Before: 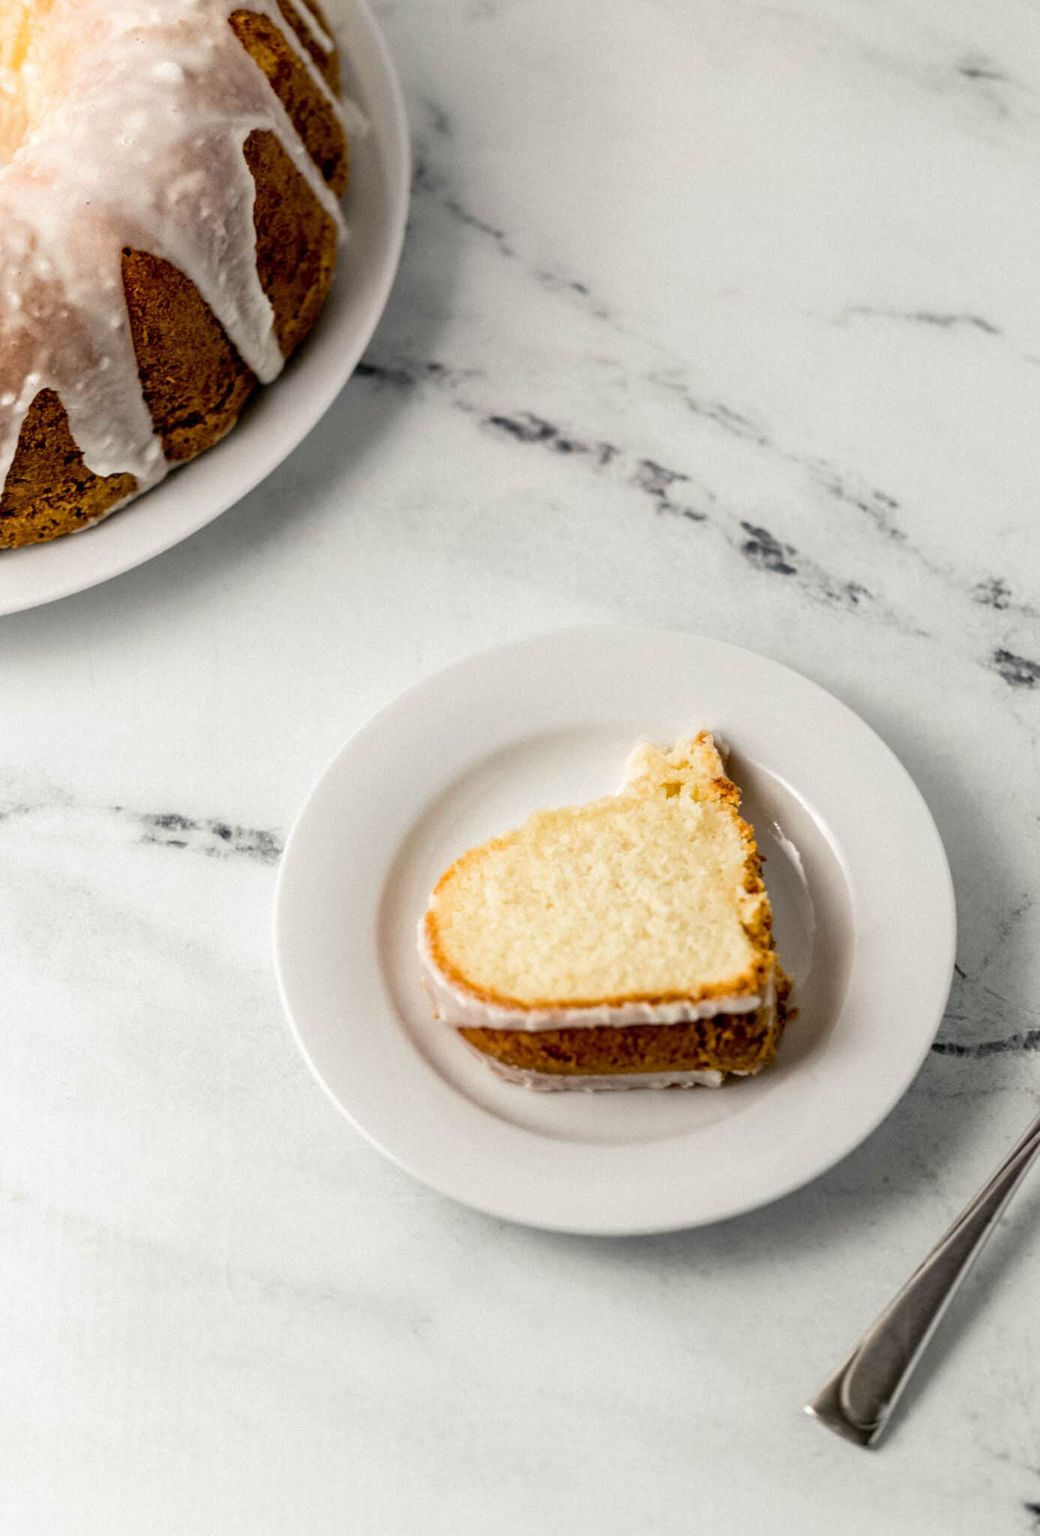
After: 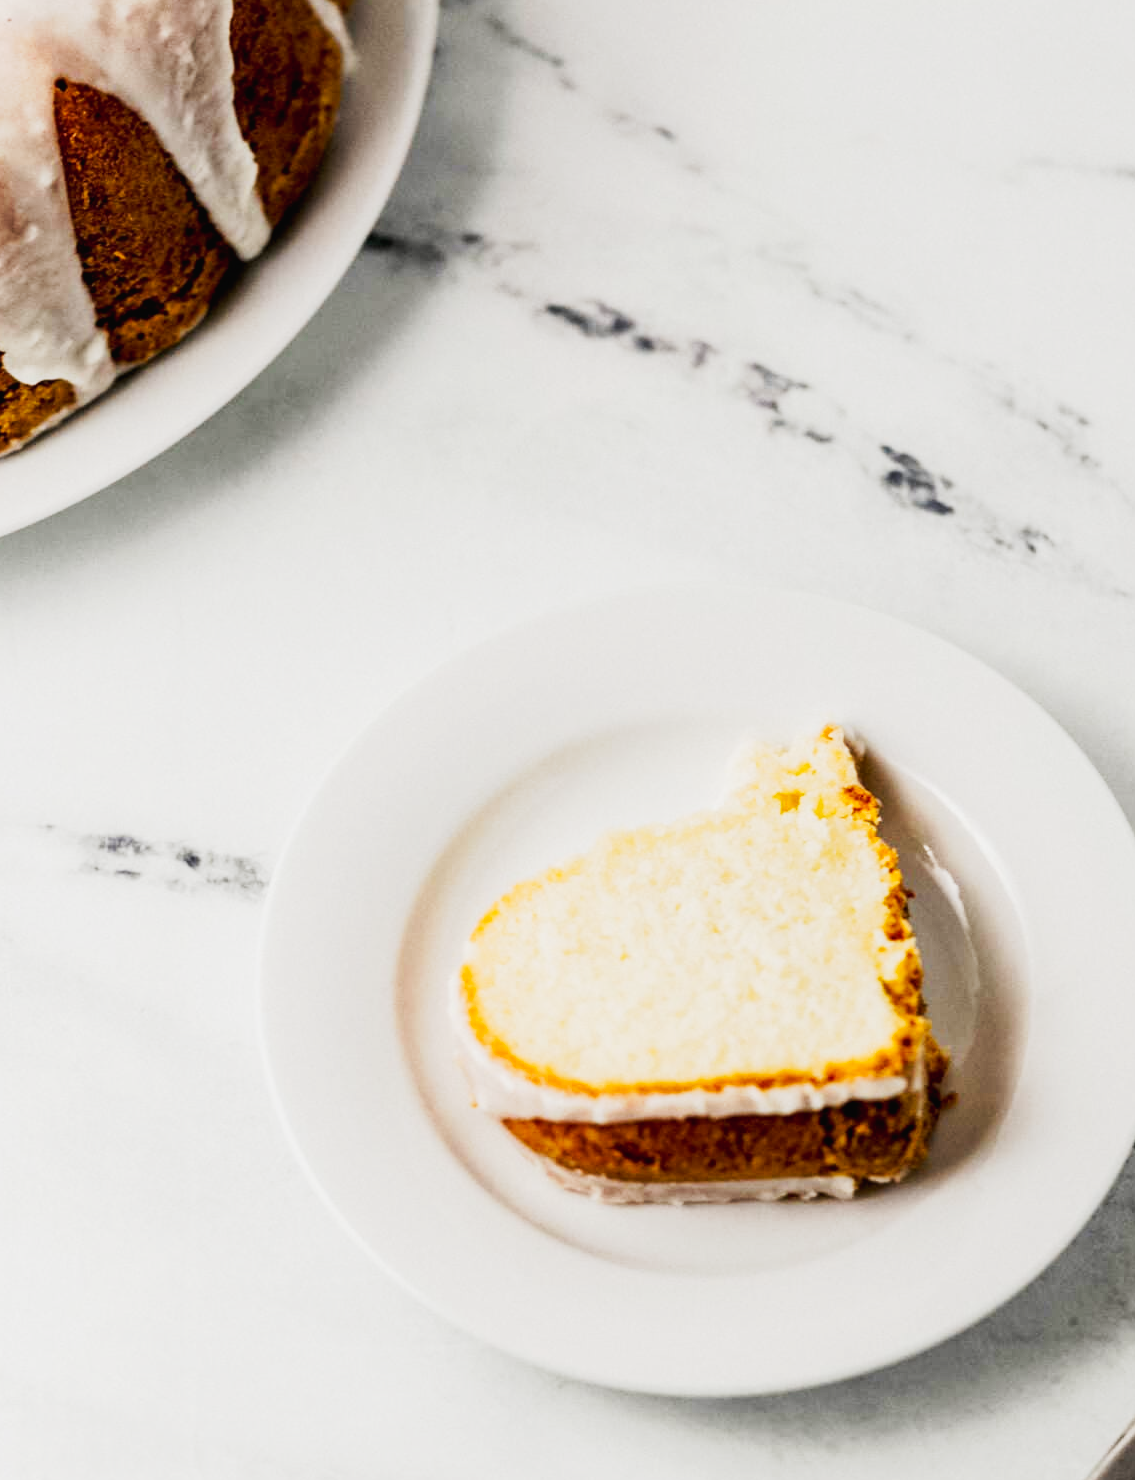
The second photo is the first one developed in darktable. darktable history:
crop: left 7.822%, top 12.292%, right 10.344%, bottom 15.424%
tone curve: curves: ch0 [(0, 0.015) (0.037, 0.022) (0.131, 0.116) (0.316, 0.345) (0.49, 0.615) (0.677, 0.82) (0.813, 0.891) (1, 0.955)]; ch1 [(0, 0) (0.366, 0.367) (0.475, 0.462) (0.494, 0.496) (0.504, 0.497) (0.554, 0.571) (0.618, 0.668) (1, 1)]; ch2 [(0, 0) (0.333, 0.346) (0.375, 0.375) (0.435, 0.424) (0.476, 0.492) (0.502, 0.499) (0.525, 0.522) (0.558, 0.575) (0.614, 0.656) (1, 1)], preserve colors none
